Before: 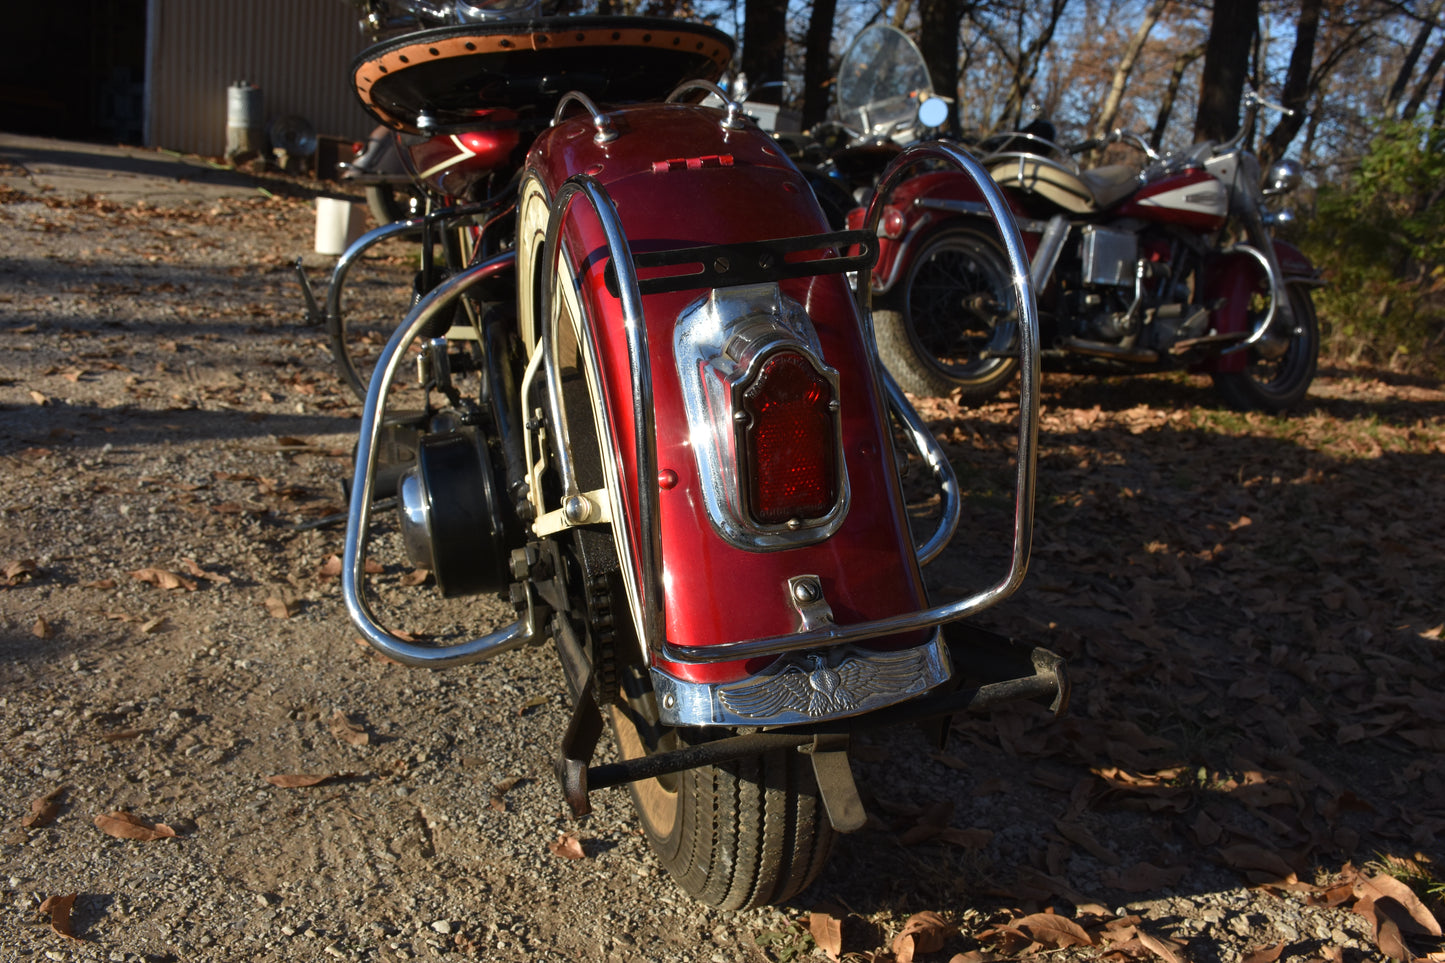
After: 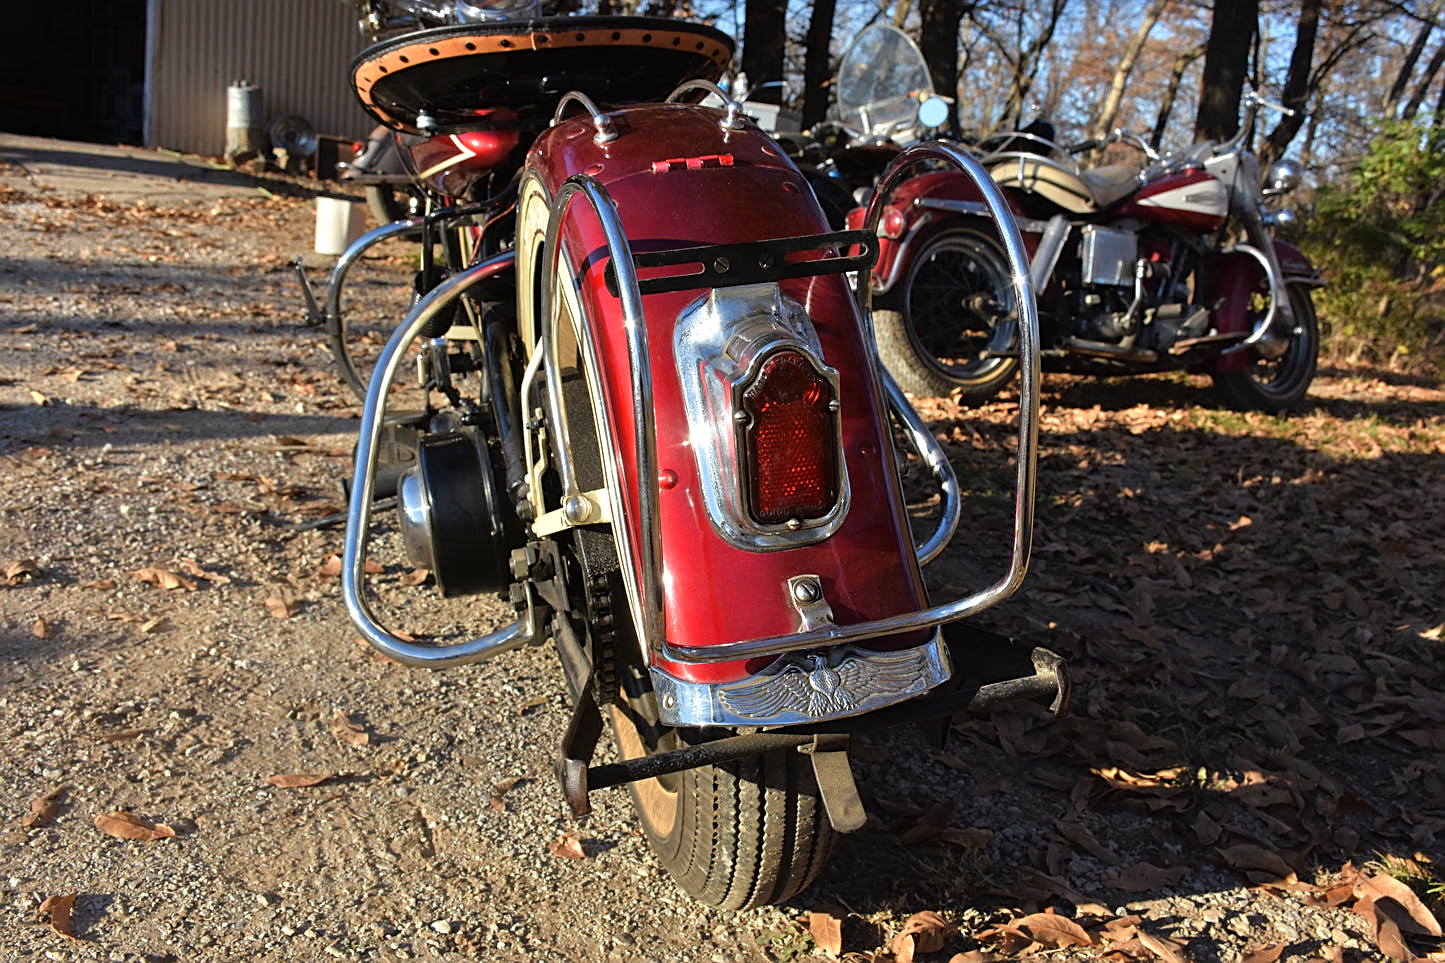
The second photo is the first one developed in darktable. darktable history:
tone equalizer: -7 EV 0.15 EV, -6 EV 0.6 EV, -5 EV 1.15 EV, -4 EV 1.33 EV, -3 EV 1.15 EV, -2 EV 0.6 EV, -1 EV 0.15 EV, mask exposure compensation -0.5 EV
sharpen: on, module defaults
color correction: highlights a* -0.137, highlights b* 0.137
